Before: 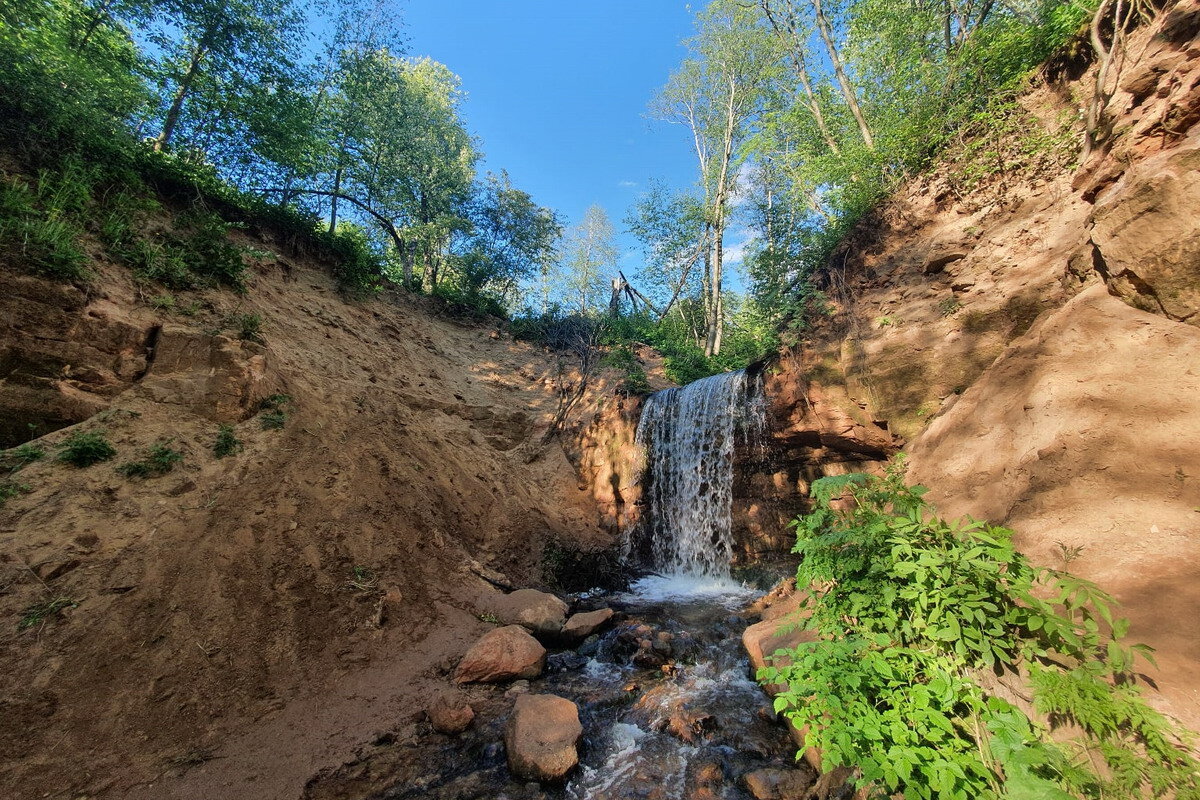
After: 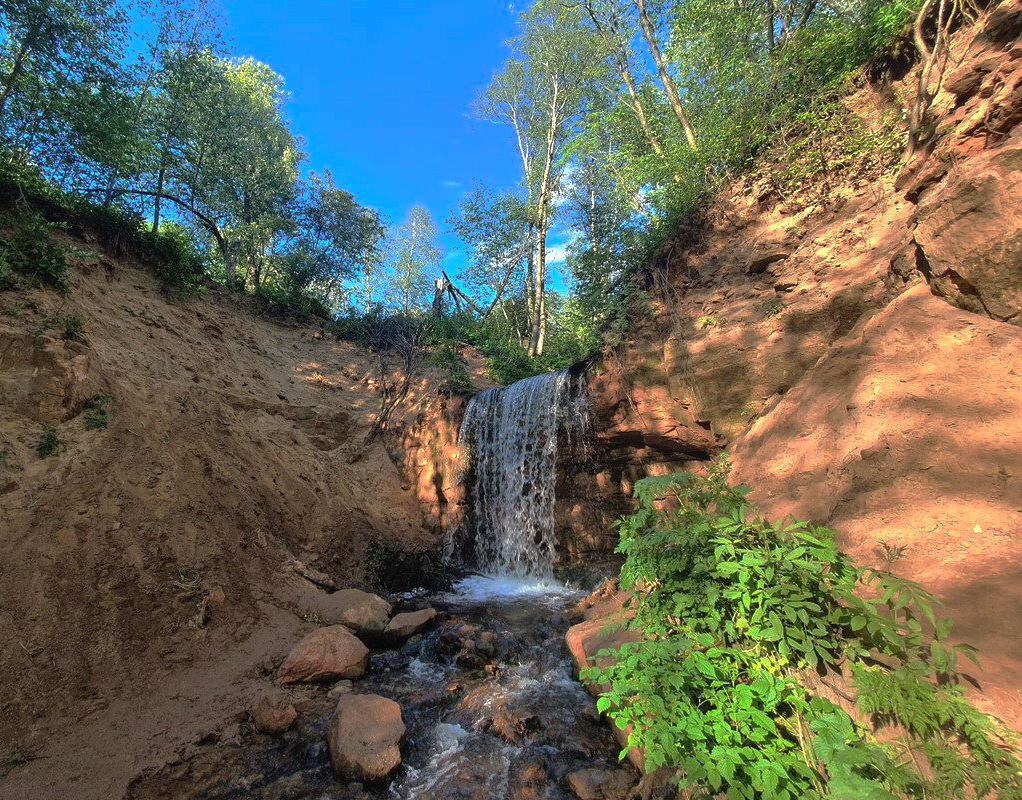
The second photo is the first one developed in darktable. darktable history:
contrast brightness saturation: saturation -0.029
crop and rotate: left 14.755%
exposure: black level correction -0.002, exposure 0.534 EV, compensate exposure bias true, compensate highlight preservation false
base curve: curves: ch0 [(0, 0) (0.841, 0.609) (1, 1)], preserve colors none
